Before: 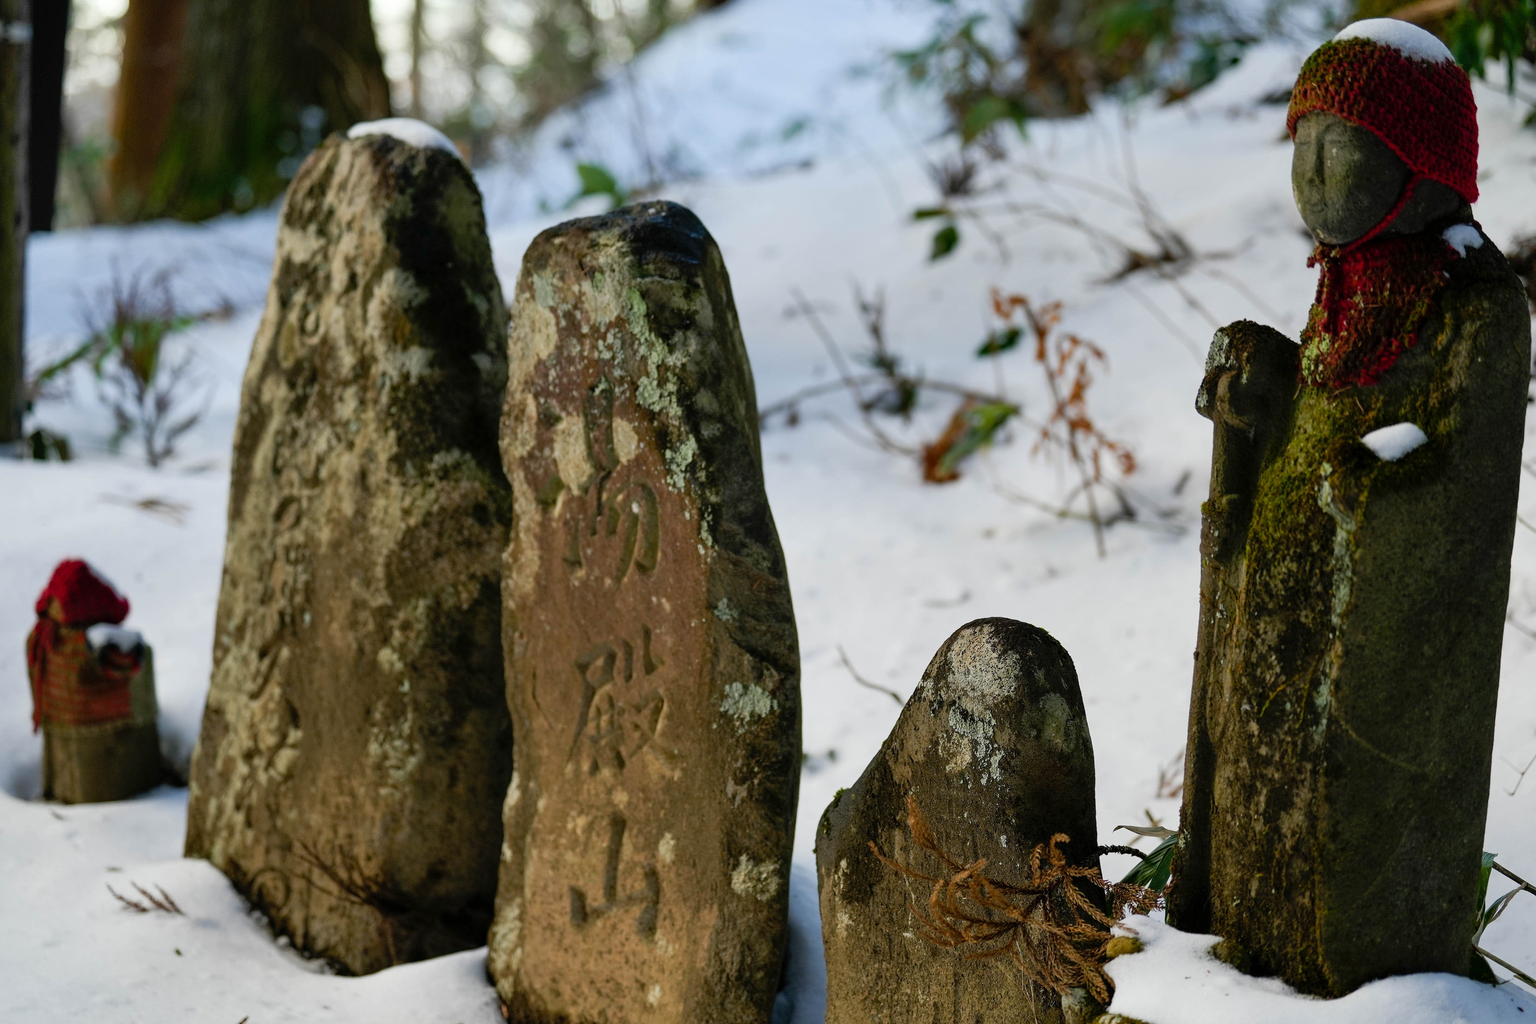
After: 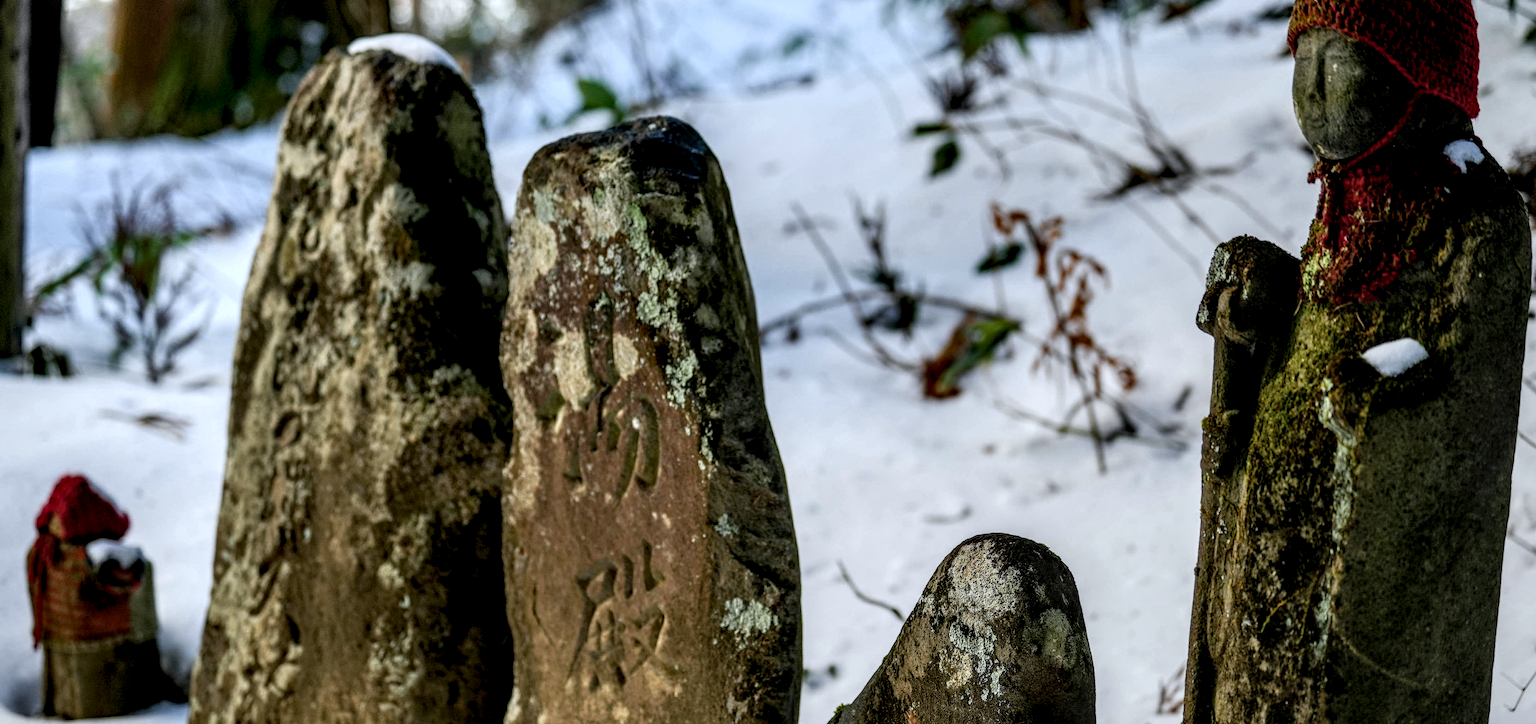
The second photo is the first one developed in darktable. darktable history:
local contrast: highlights 19%, detail 186%
crop and rotate: top 8.293%, bottom 20.996%
white balance: red 0.974, blue 1.044
